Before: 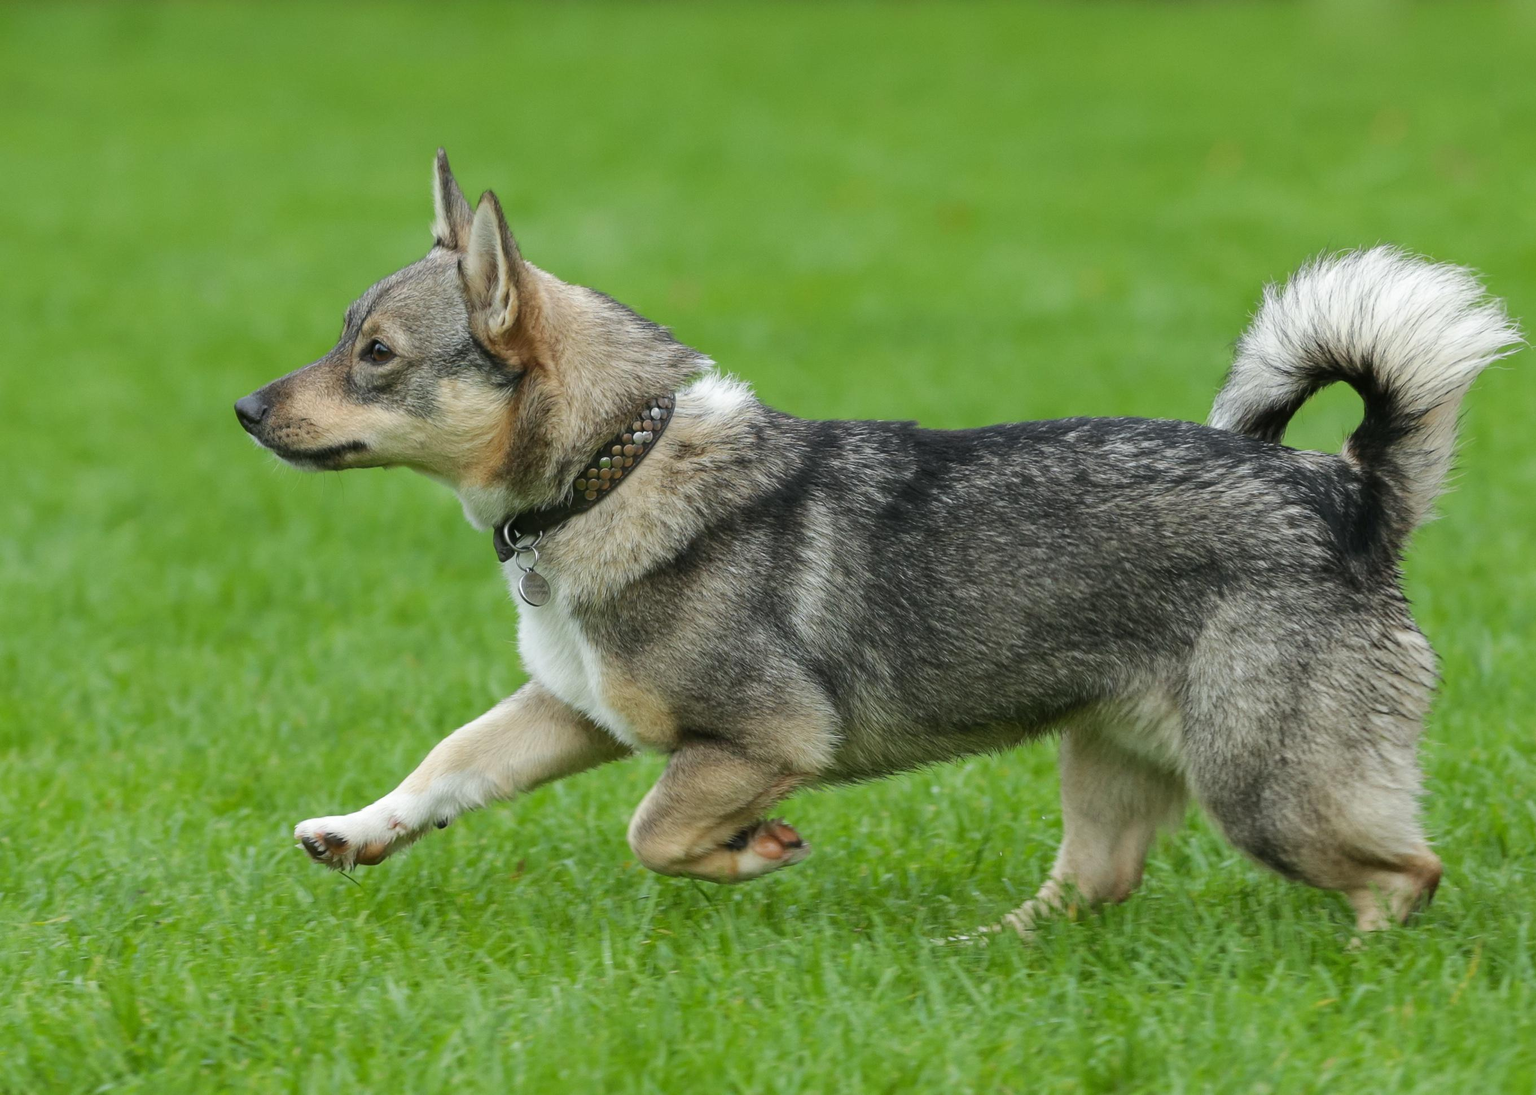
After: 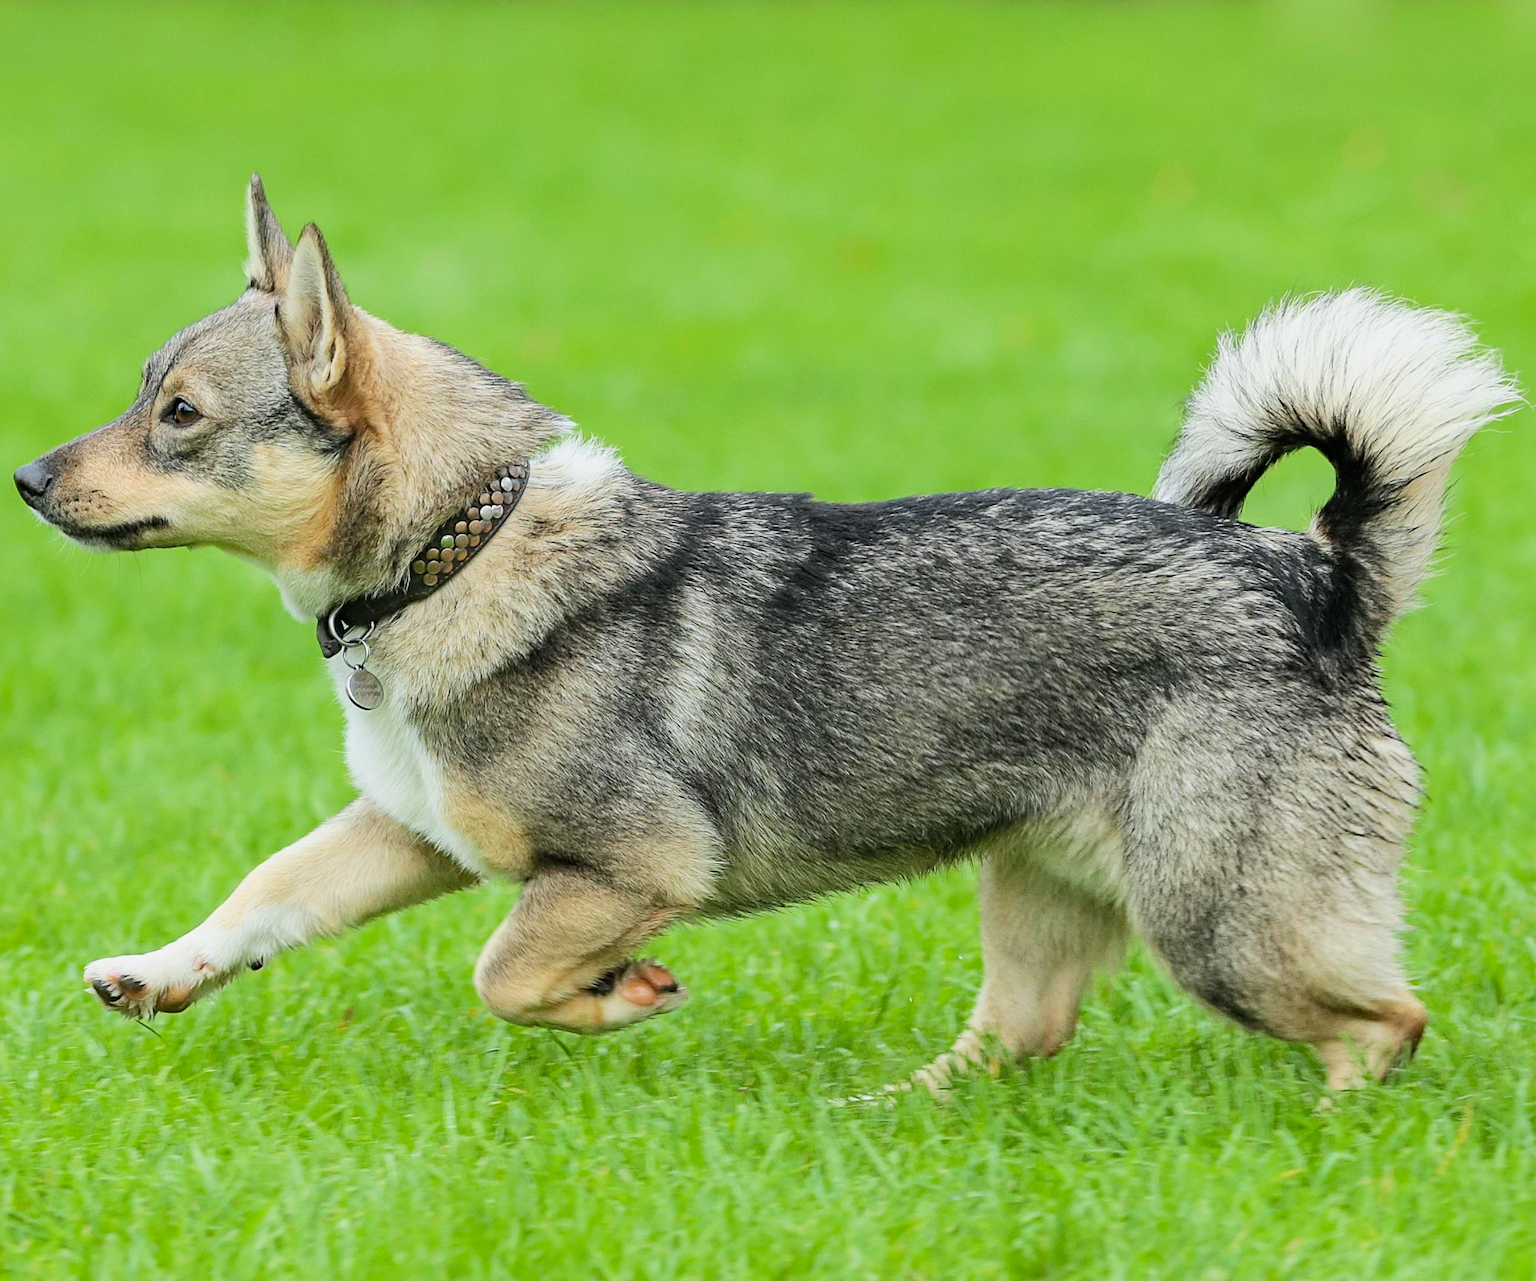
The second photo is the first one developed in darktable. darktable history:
crop and rotate: left 14.535%
haze removal: adaptive false
exposure: black level correction 0, exposure 1 EV, compensate exposure bias true, compensate highlight preservation false
filmic rgb: black relative exposure -7.65 EV, white relative exposure 4.56 EV, hardness 3.61, color science v6 (2022)
sharpen: on, module defaults
